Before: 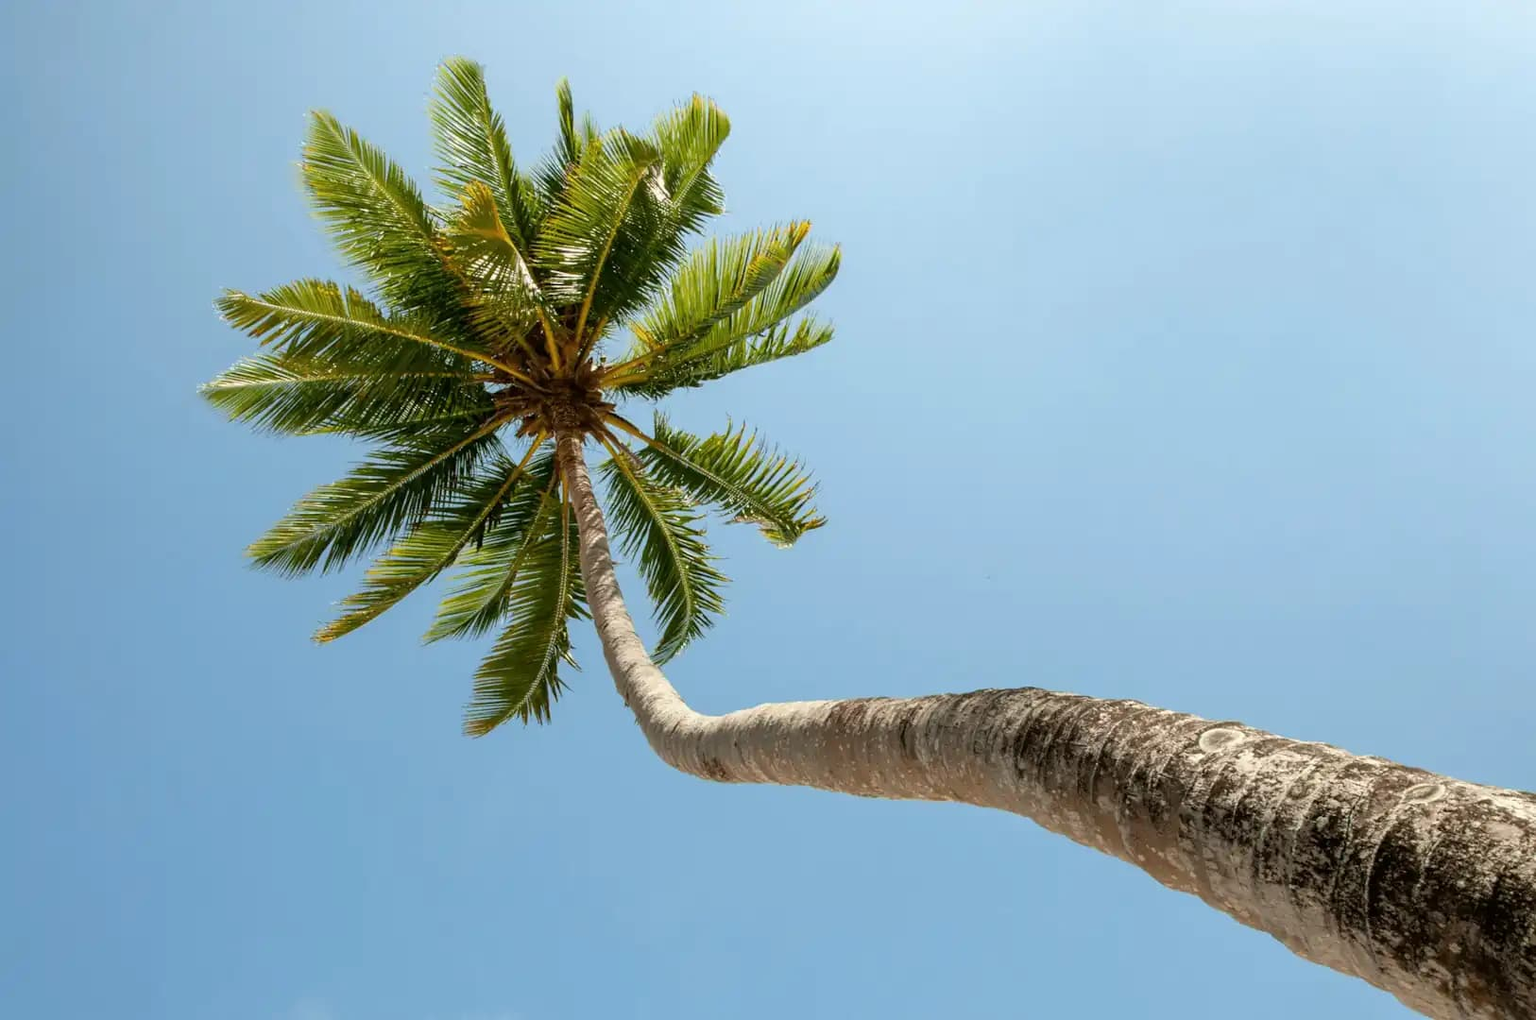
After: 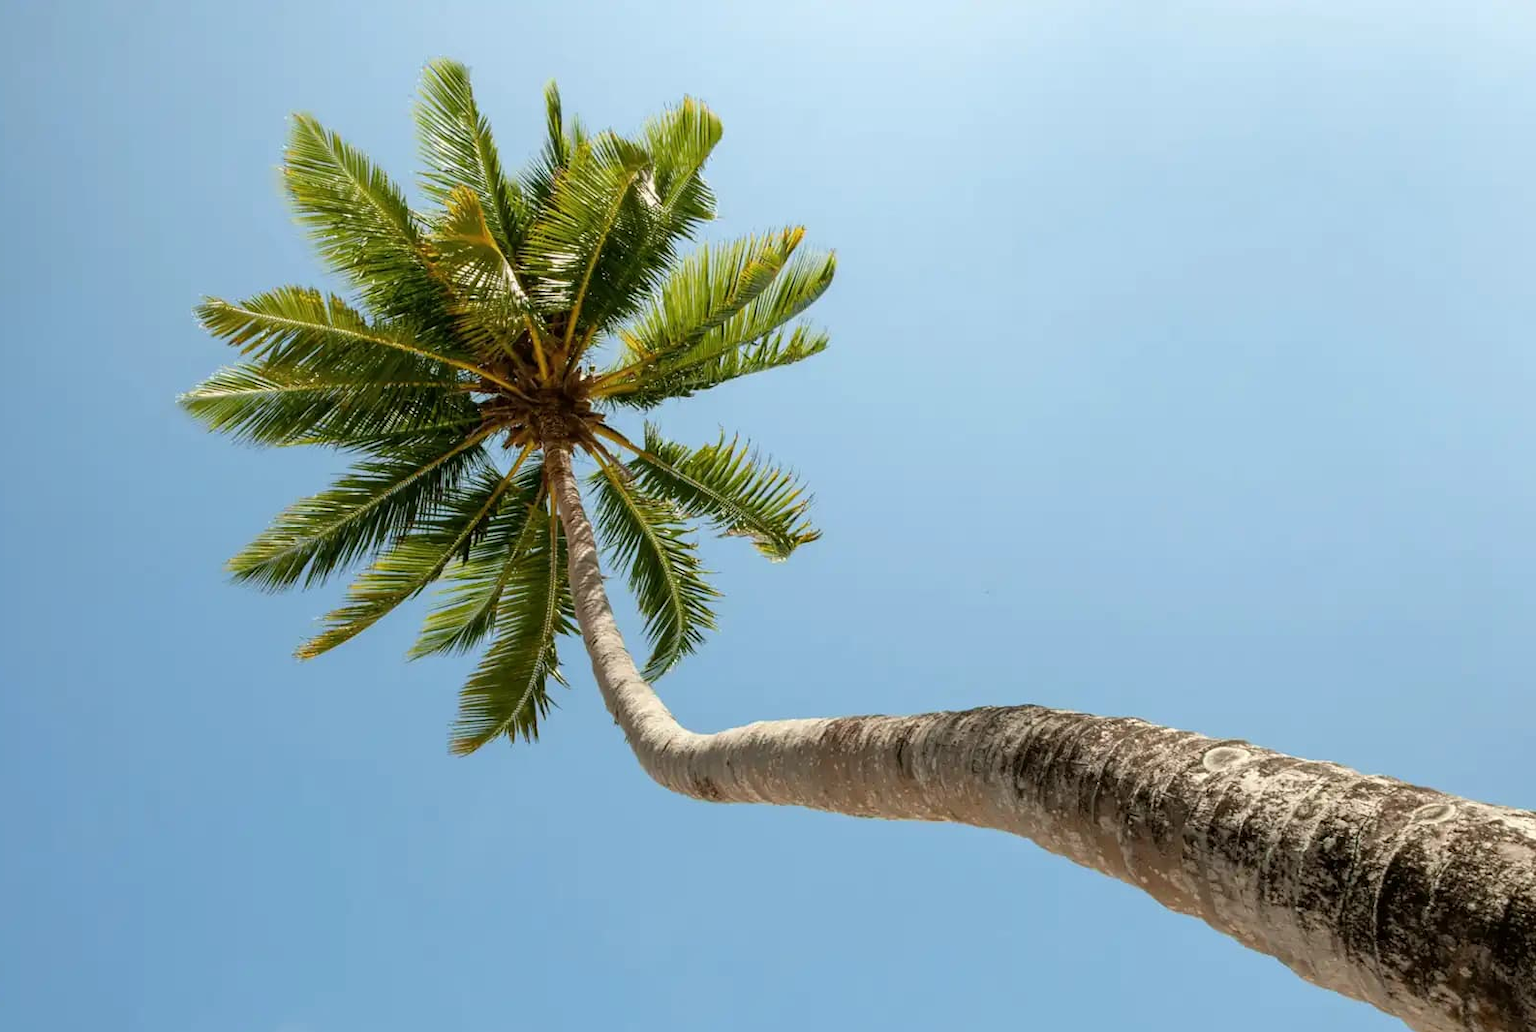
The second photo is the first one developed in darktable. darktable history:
exposure: compensate highlight preservation false
crop and rotate: left 1.774%, right 0.633%, bottom 1.28%
